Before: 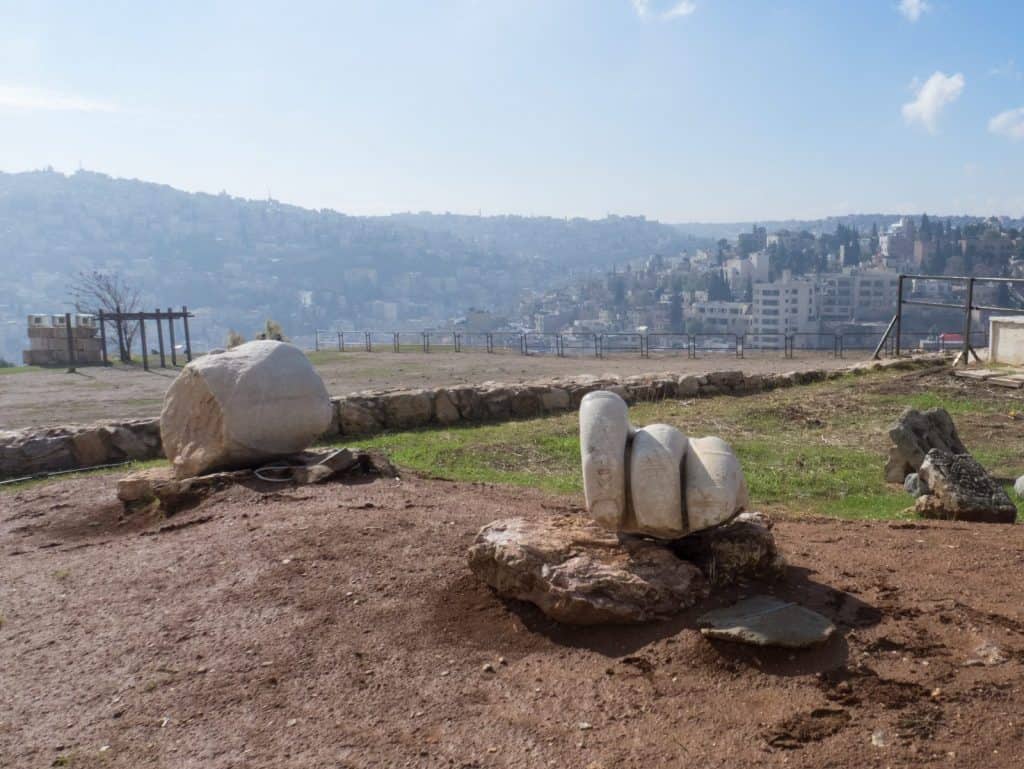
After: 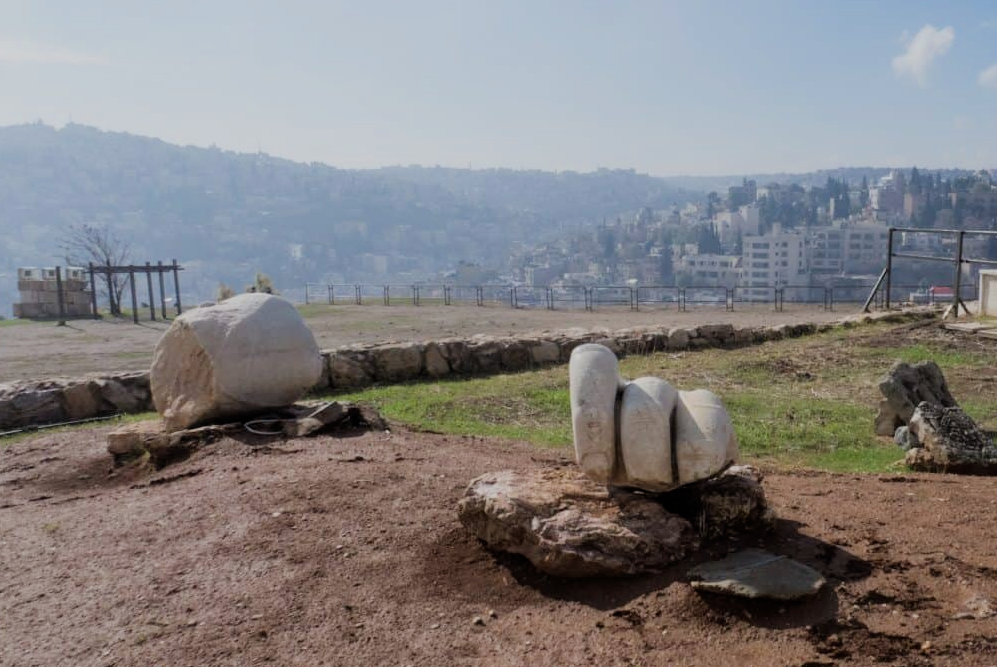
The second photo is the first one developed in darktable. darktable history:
filmic rgb: black relative exposure -7.65 EV, white relative exposure 4.56 EV, threshold 5.97 EV, hardness 3.61, enable highlight reconstruction true
crop: left 1.049%, top 6.126%, right 1.554%, bottom 7.107%
